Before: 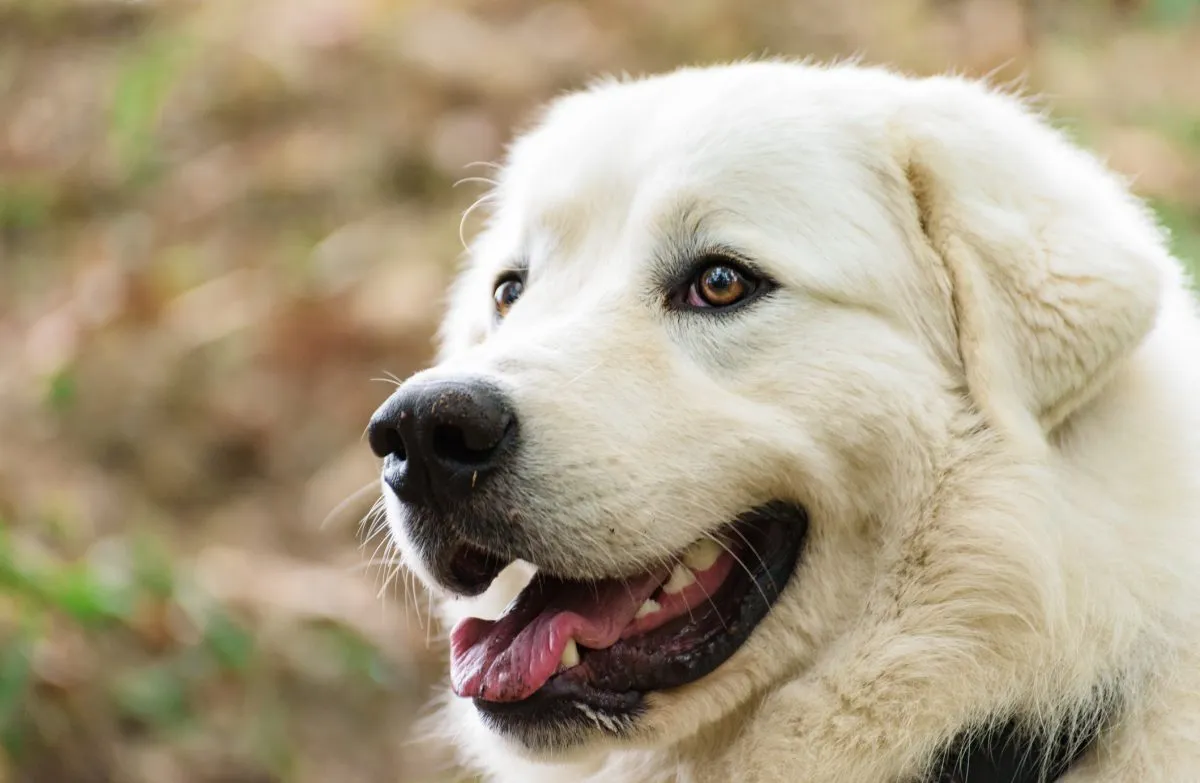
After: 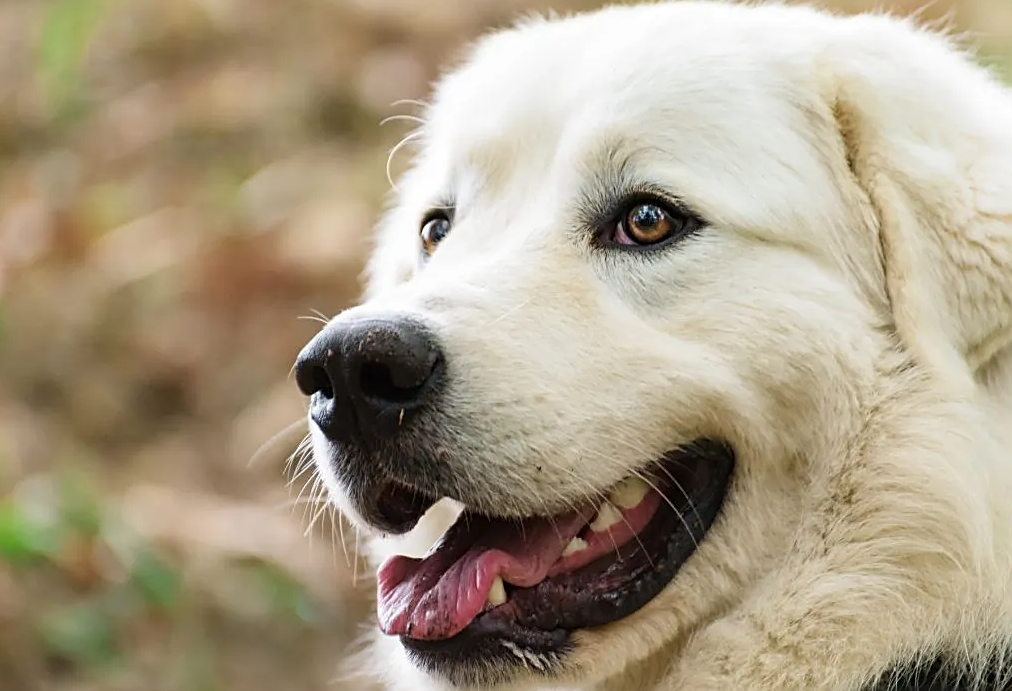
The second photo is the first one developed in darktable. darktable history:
sharpen: on, module defaults
crop: left 6.106%, top 8.014%, right 9.527%, bottom 3.707%
